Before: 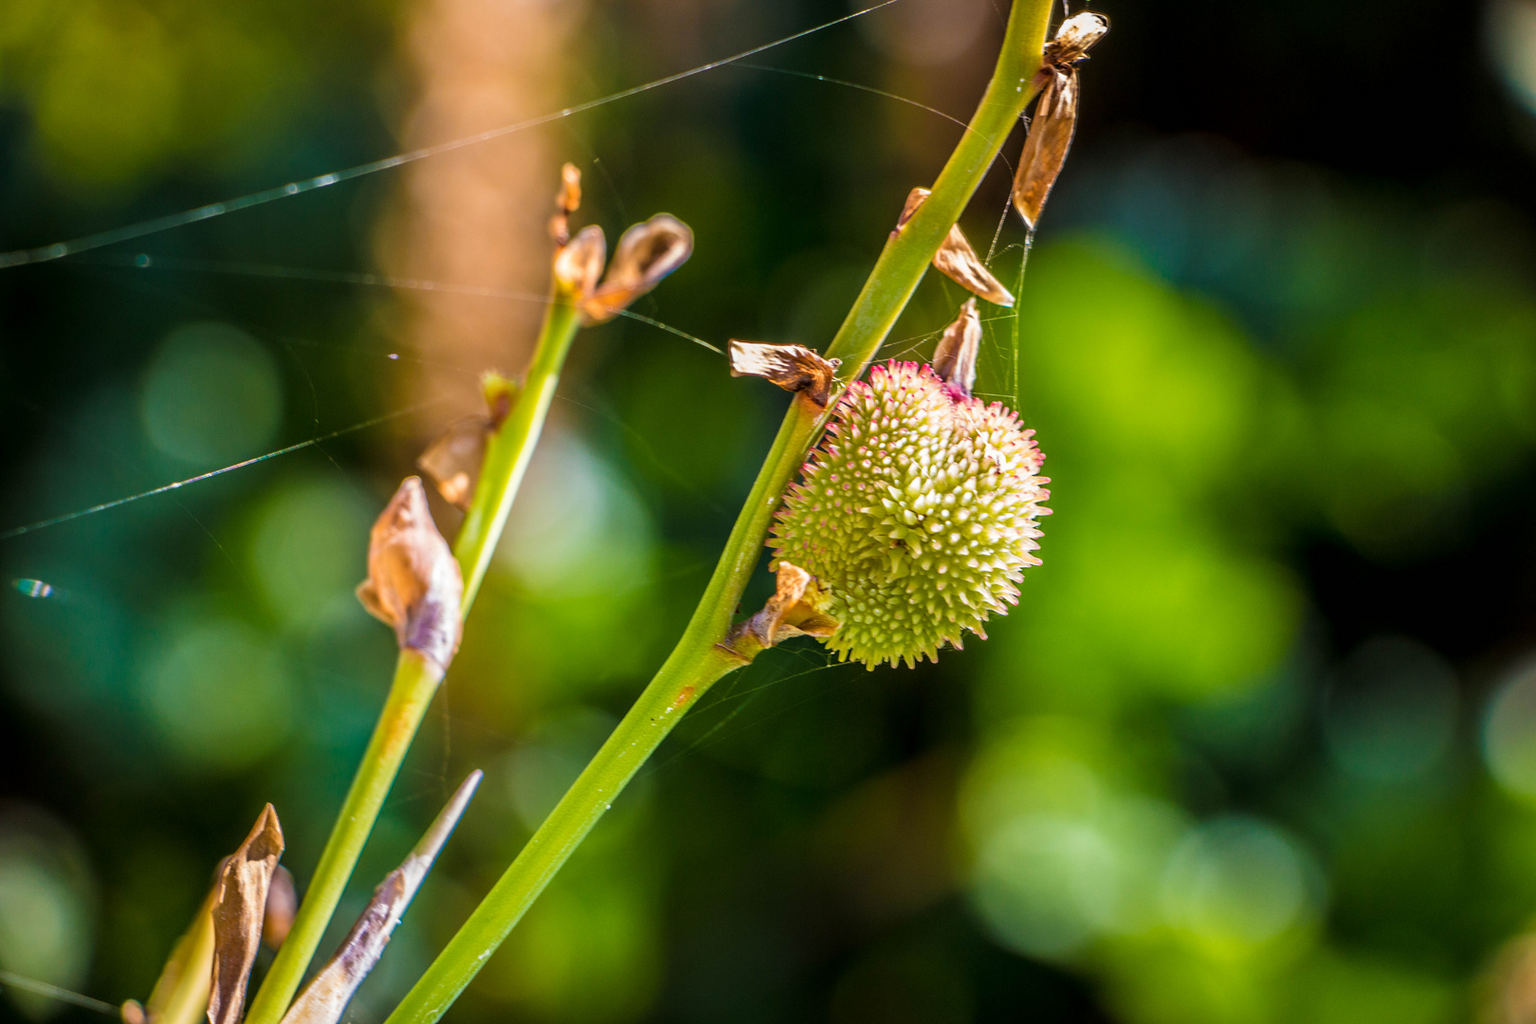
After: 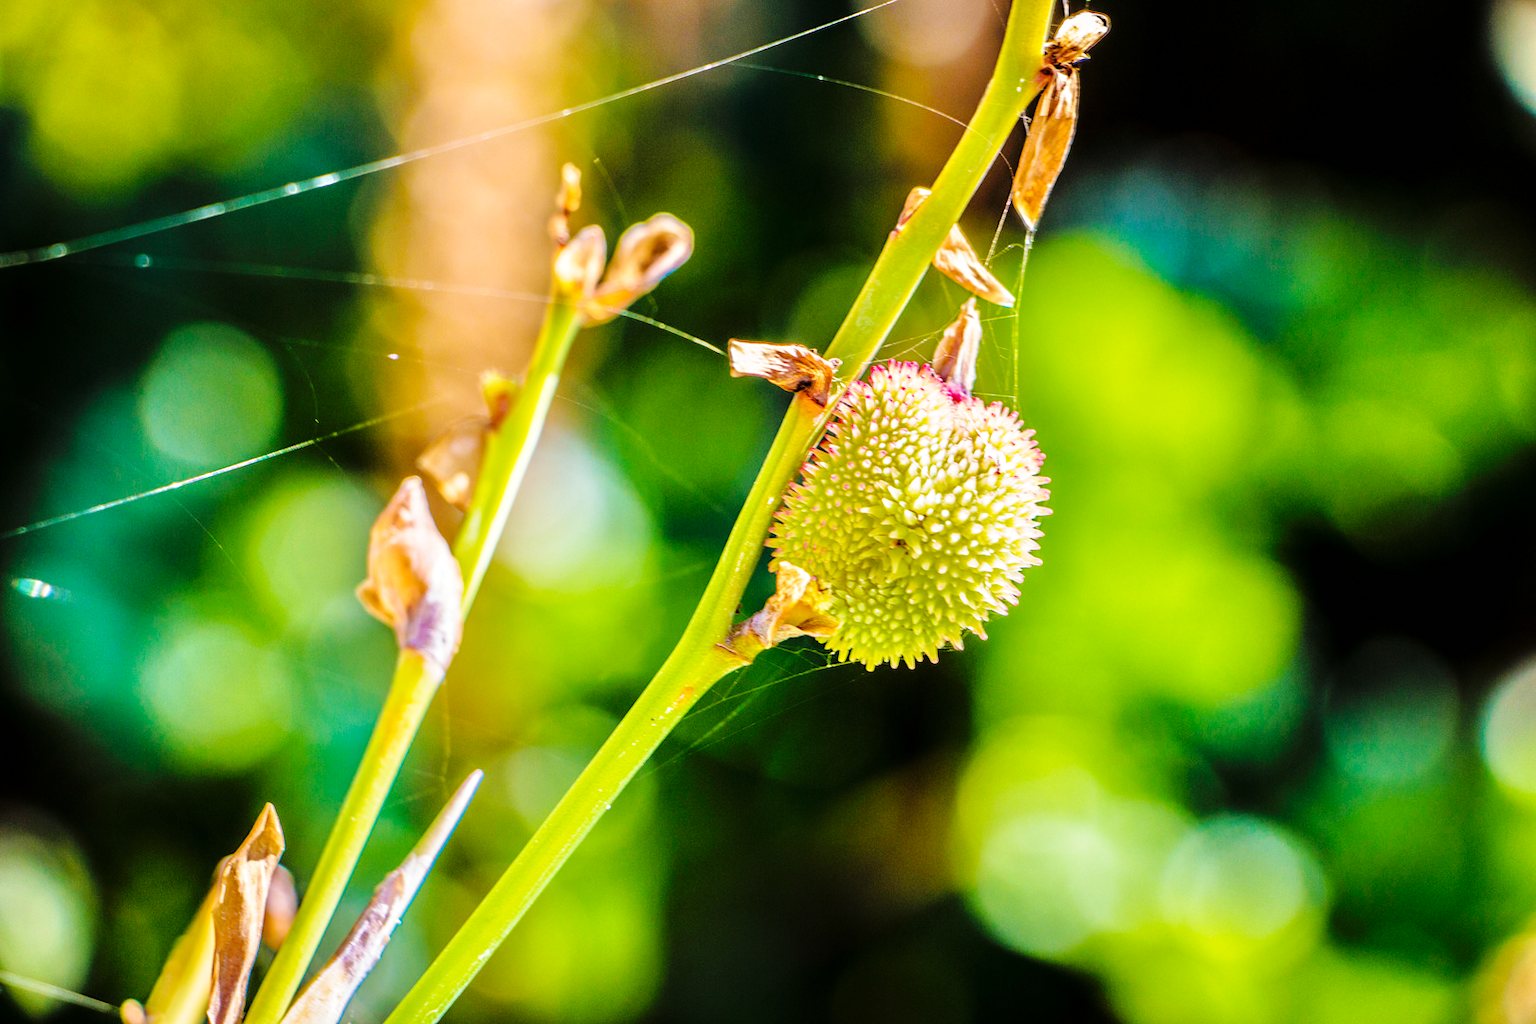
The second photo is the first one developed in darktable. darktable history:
tone equalizer: -7 EV 0.15 EV, -6 EV 0.6 EV, -5 EV 1.15 EV, -4 EV 1.33 EV, -3 EV 1.15 EV, -2 EV 0.6 EV, -1 EV 0.15 EV, mask exposure compensation -0.5 EV
base curve: curves: ch0 [(0, 0) (0.036, 0.025) (0.121, 0.166) (0.206, 0.329) (0.605, 0.79) (1, 1)], preserve colors none
